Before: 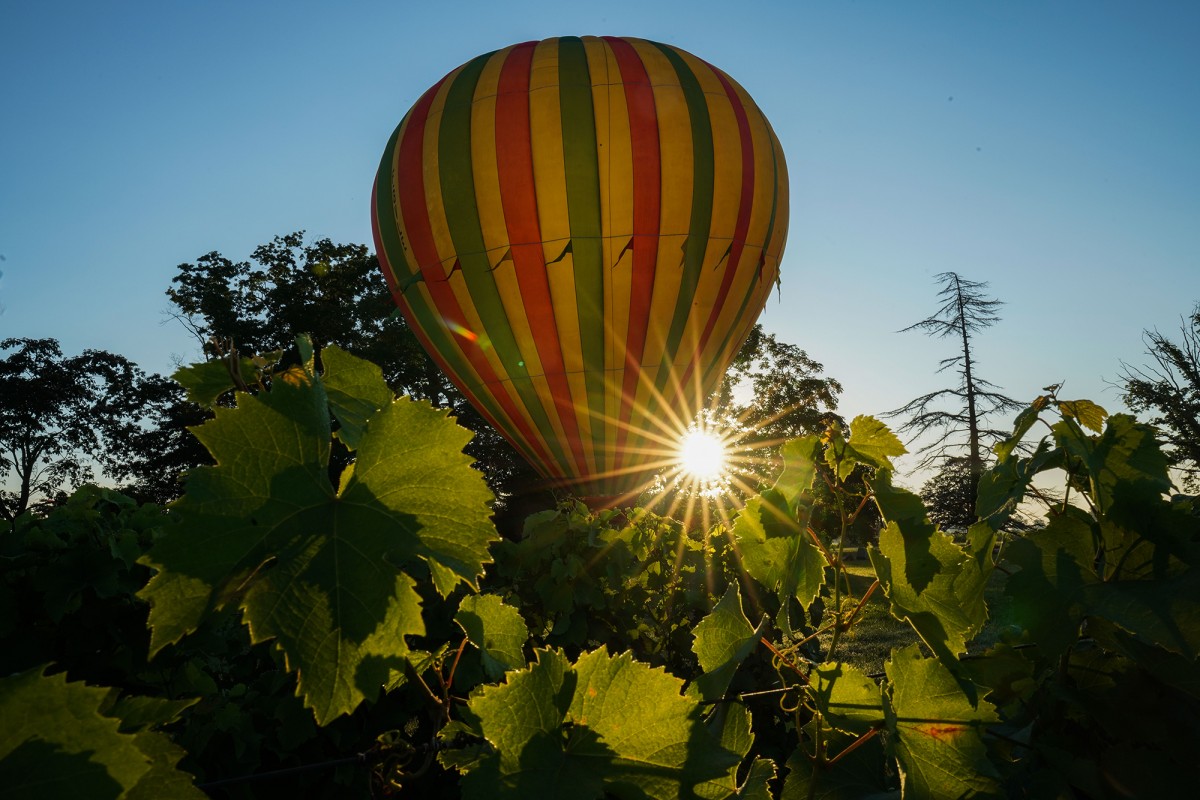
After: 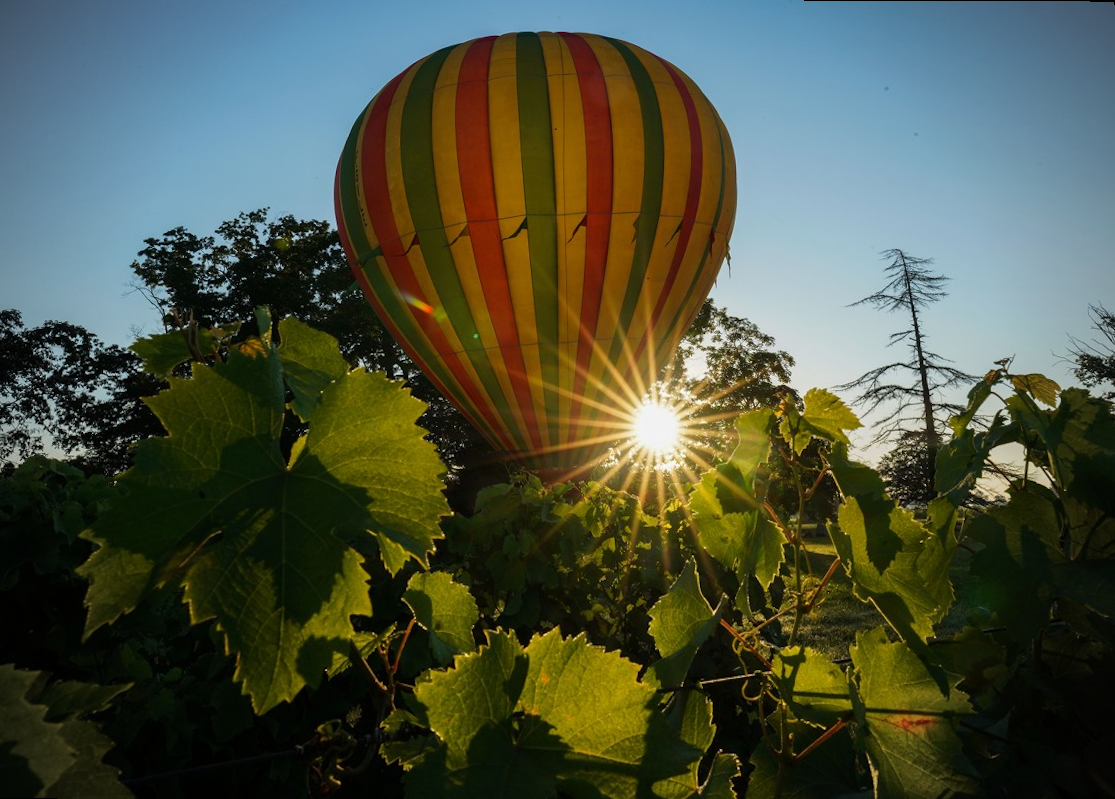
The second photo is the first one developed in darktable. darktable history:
vignetting: on, module defaults
rotate and perspective: rotation 0.215°, lens shift (vertical) -0.139, crop left 0.069, crop right 0.939, crop top 0.002, crop bottom 0.996
